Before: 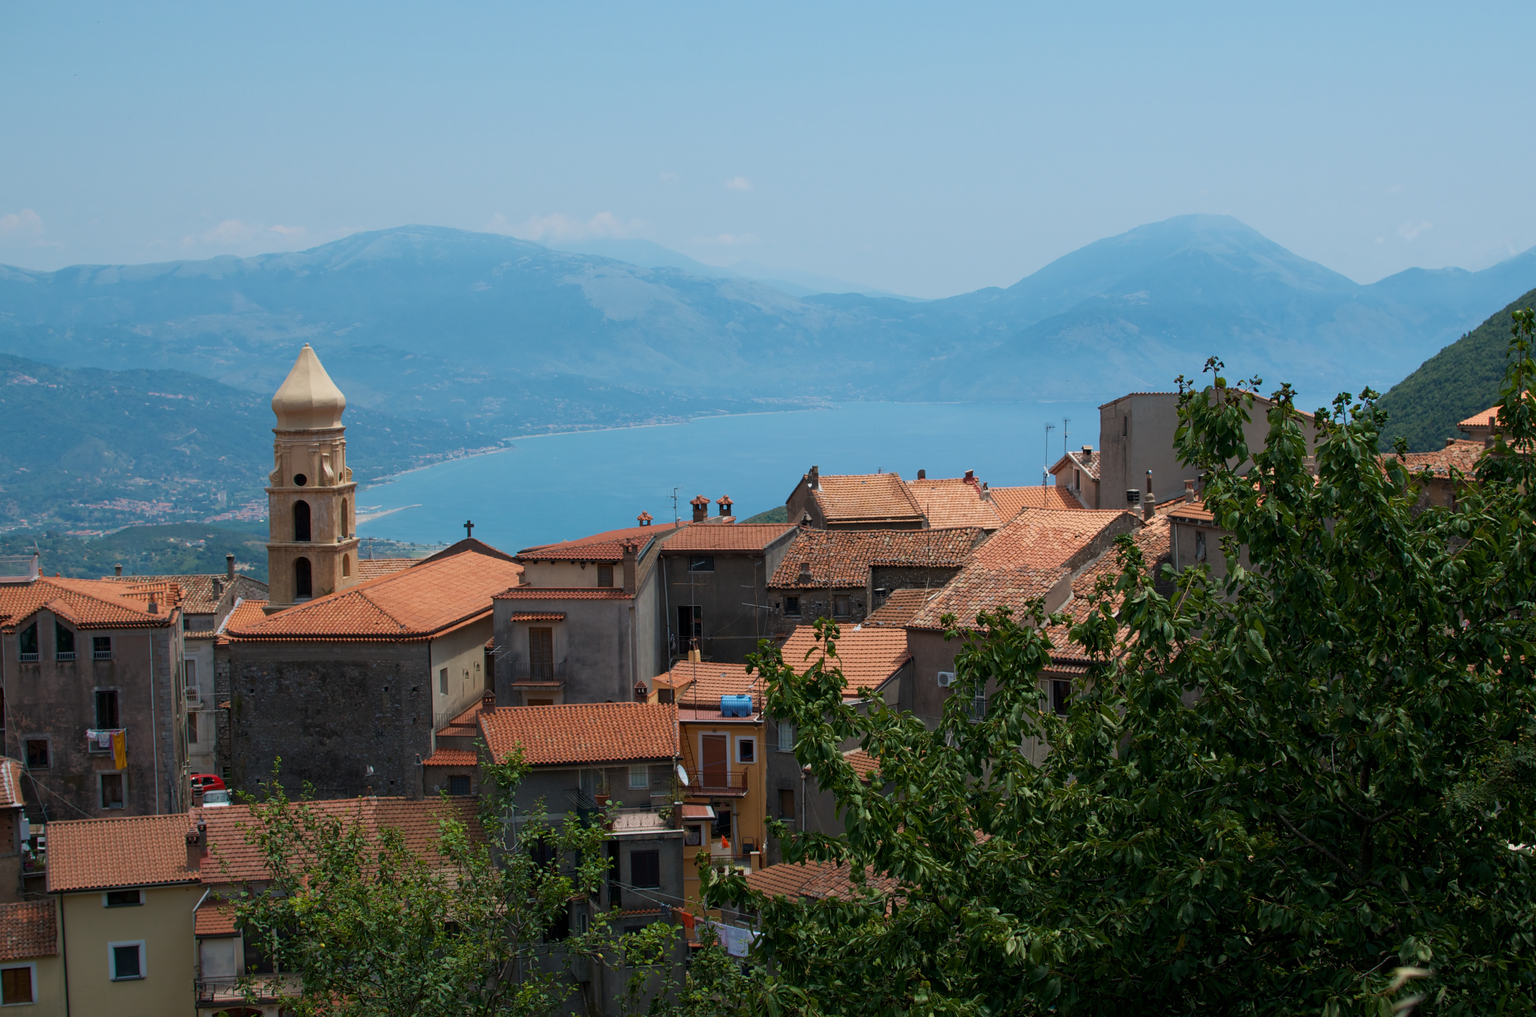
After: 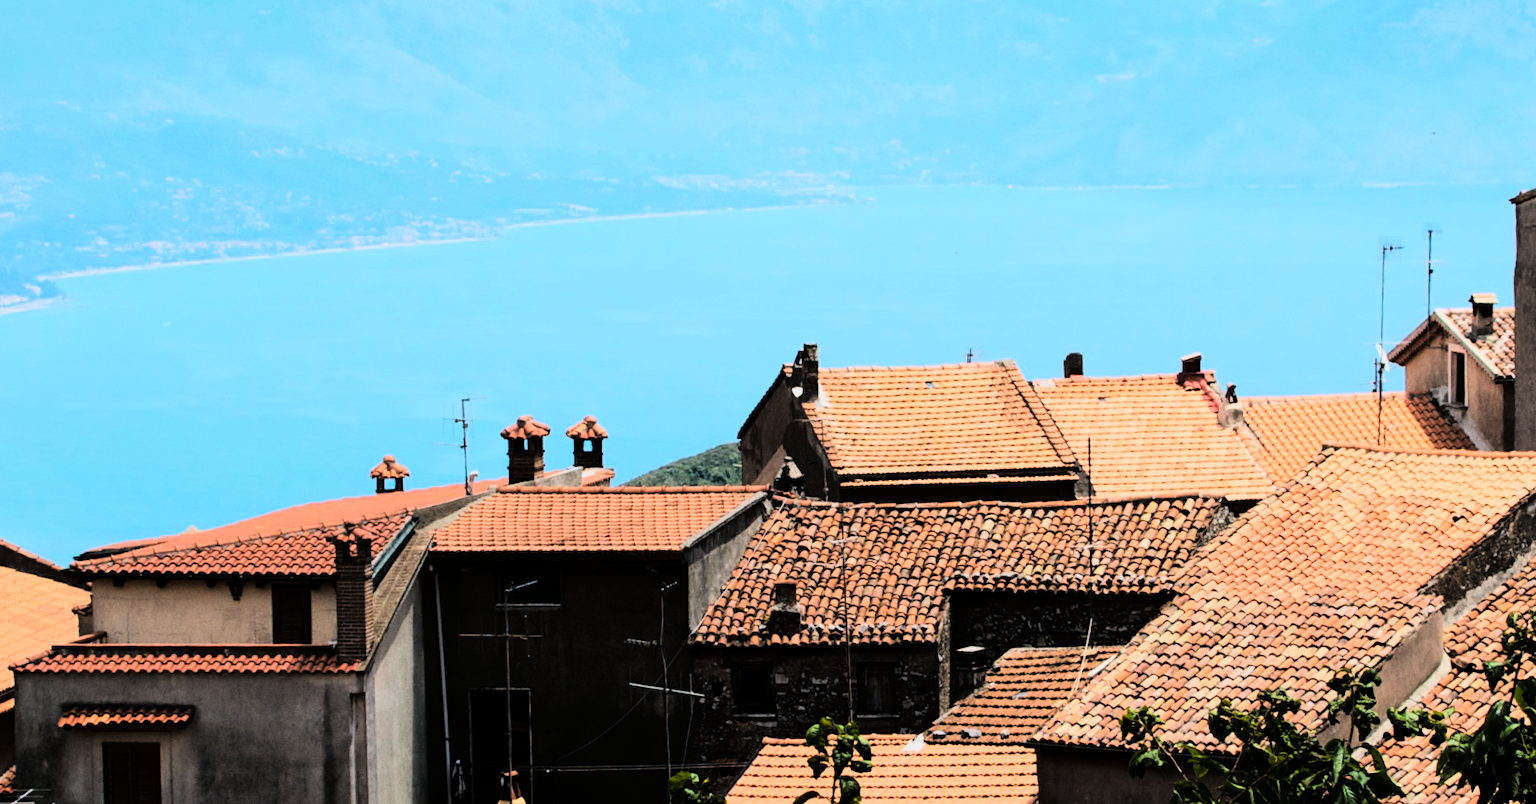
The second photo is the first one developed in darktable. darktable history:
color balance: mode lift, gamma, gain (sRGB), lift [1, 0.99, 1.01, 0.992], gamma [1, 1.037, 0.974, 0.963]
tone curve: curves: ch0 [(0, 0) (0.16, 0.055) (0.506, 0.762) (1, 1.024)], color space Lab, linked channels, preserve colors none
filmic rgb: black relative exposure -7.15 EV, white relative exposure 5.36 EV, hardness 3.02, color science v6 (2022)
crop: left 31.751%, top 32.172%, right 27.8%, bottom 35.83%
